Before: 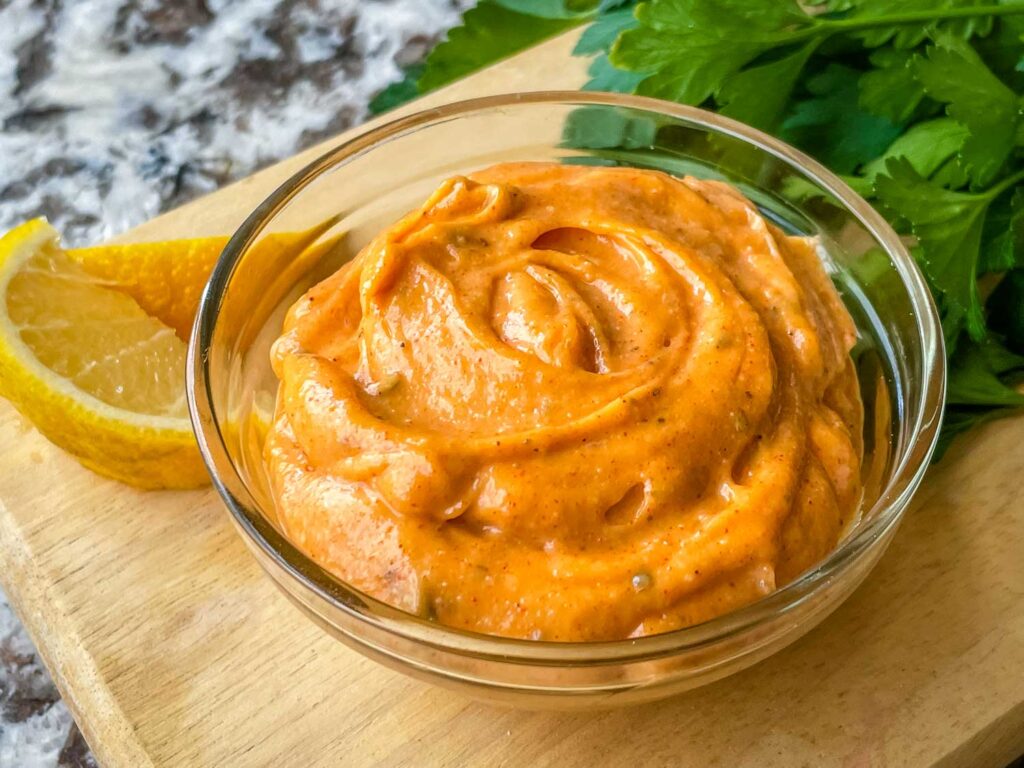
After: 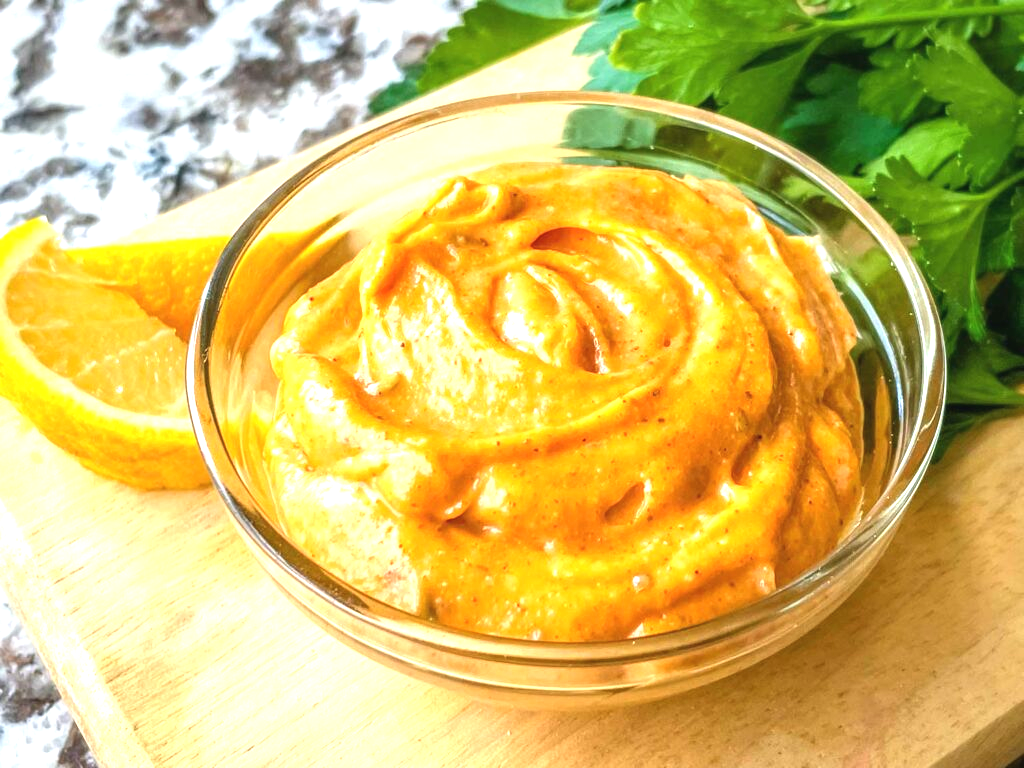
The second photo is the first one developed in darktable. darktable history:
exposure: black level correction -0.002, exposure 1.115 EV, compensate exposure bias true, compensate highlight preservation false
